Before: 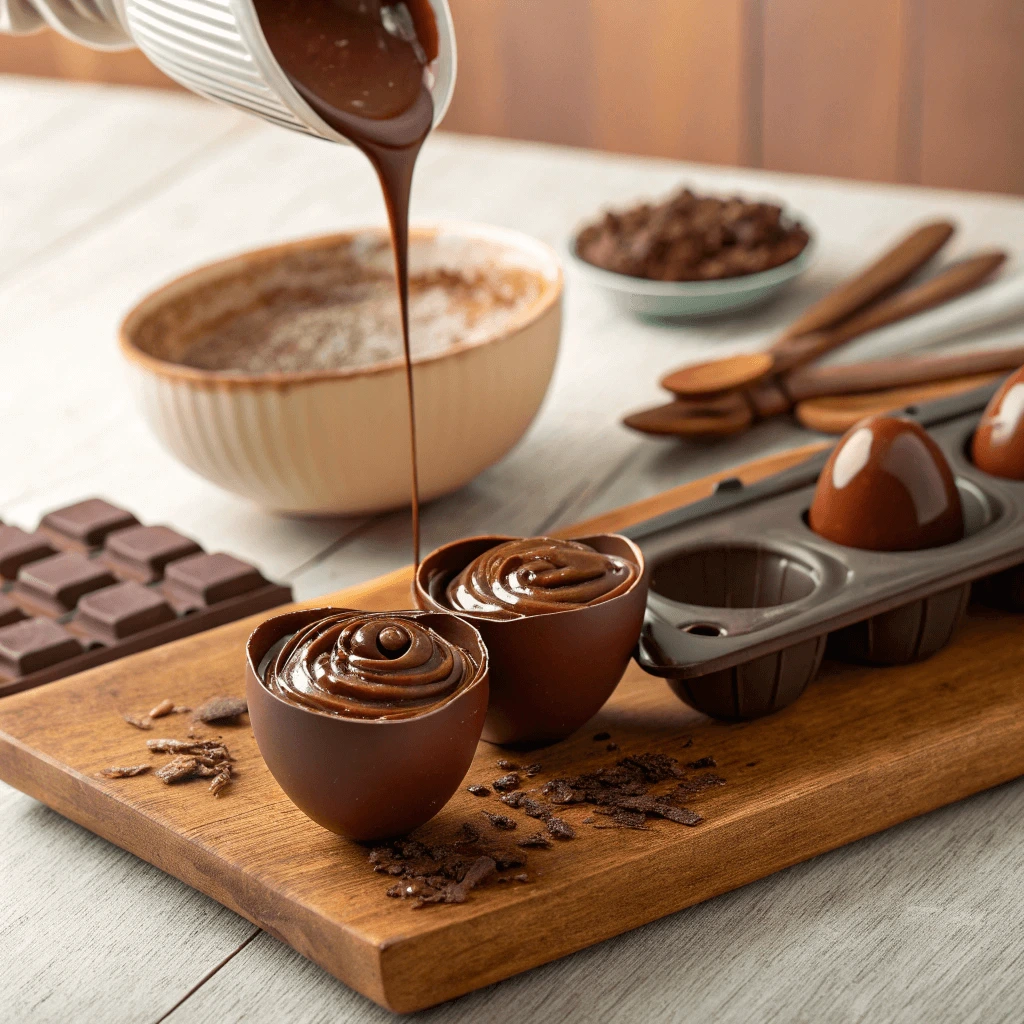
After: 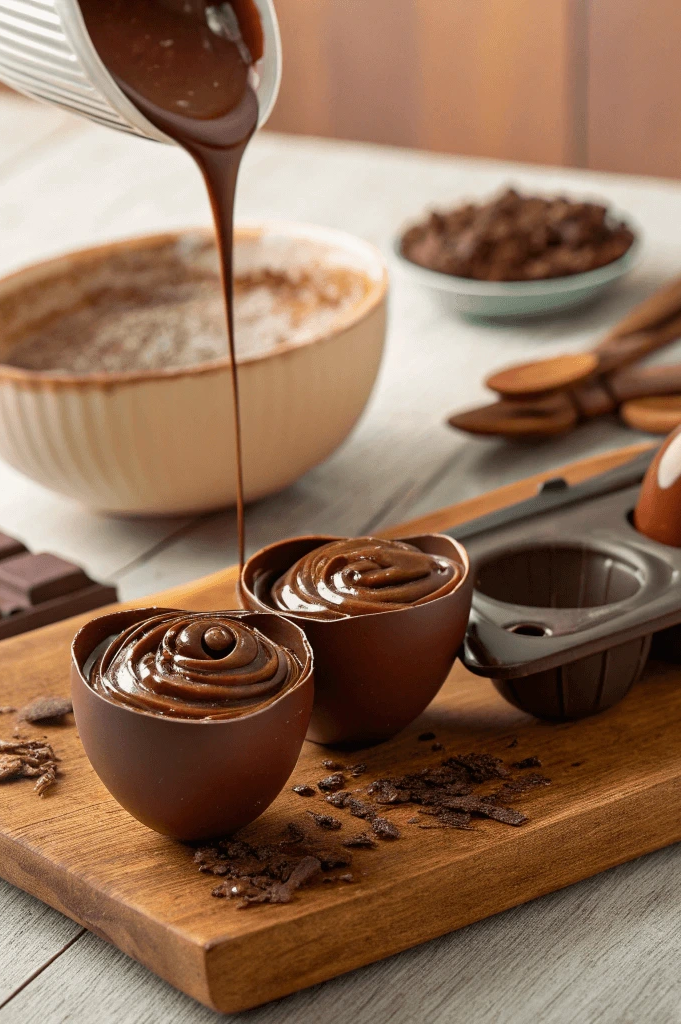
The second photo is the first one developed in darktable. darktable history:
exposure: exposure -0.063 EV, compensate exposure bias true, compensate highlight preservation false
crop: left 17.154%, right 16.267%
